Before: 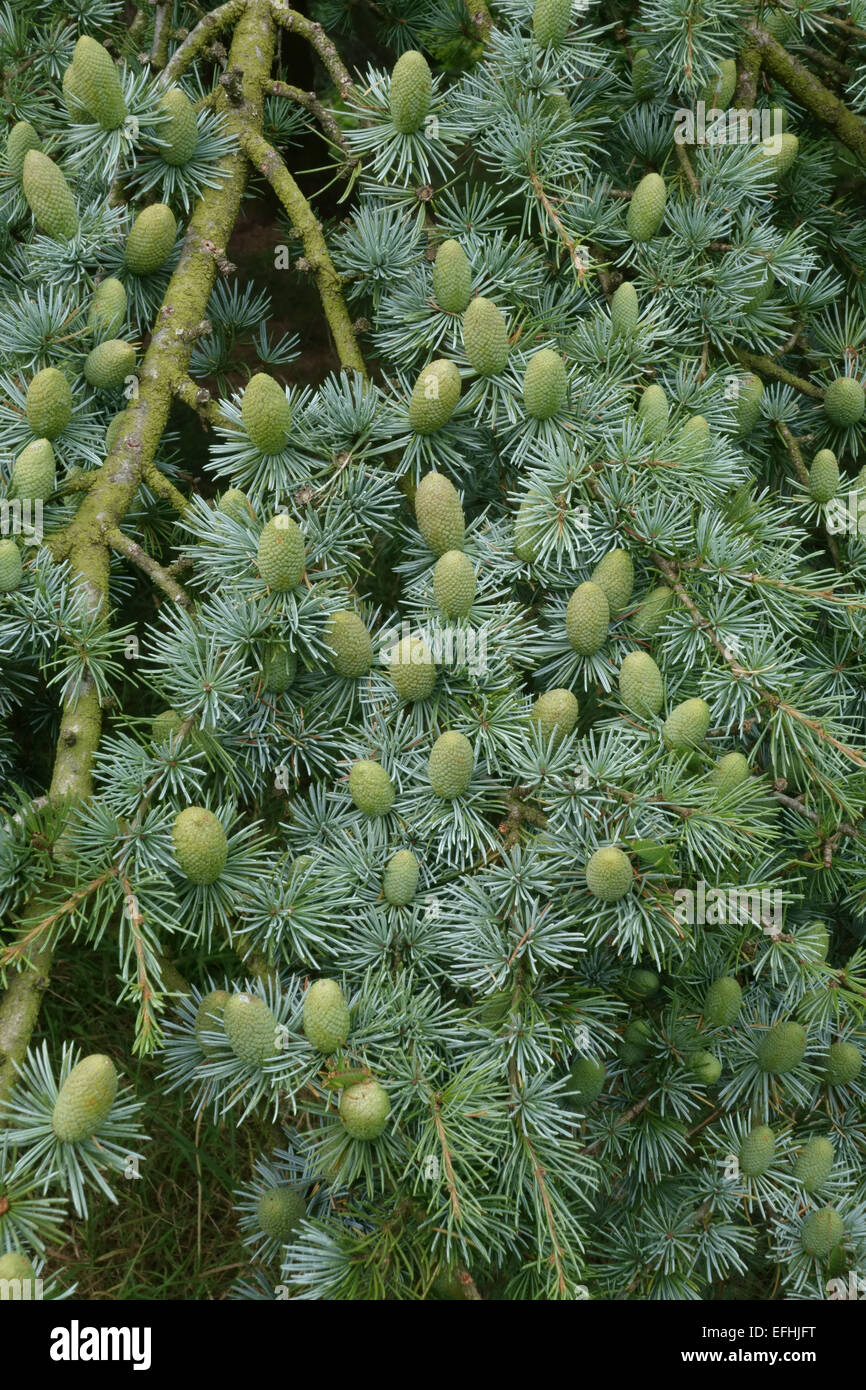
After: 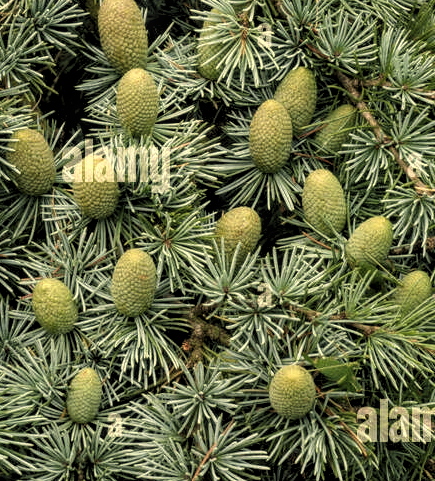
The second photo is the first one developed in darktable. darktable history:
levels: levels [0.182, 0.542, 0.902]
crop: left 36.607%, top 34.735%, right 13.146%, bottom 30.611%
white balance: red 1.123, blue 0.83
local contrast: on, module defaults
shadows and highlights: radius 125.46, shadows 30.51, highlights -30.51, low approximation 0.01, soften with gaussian
